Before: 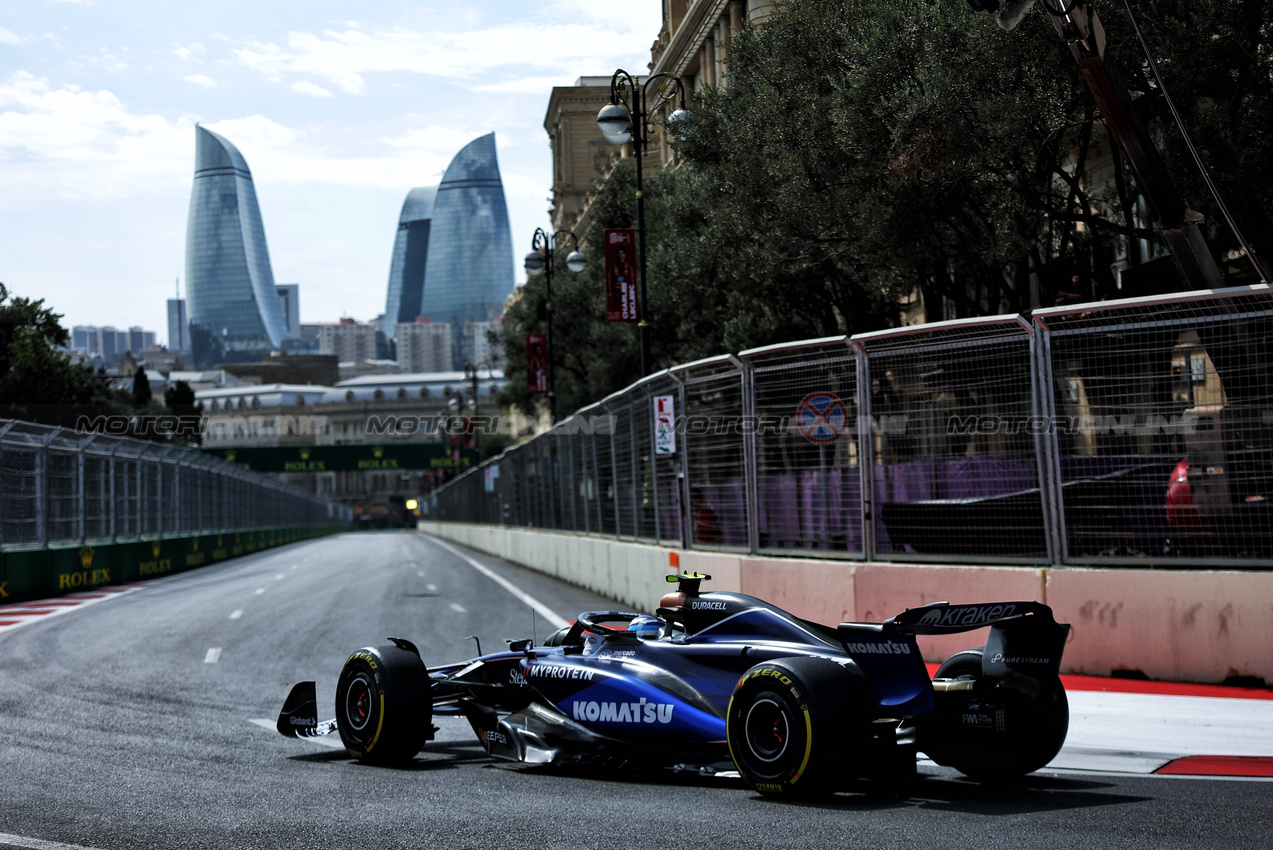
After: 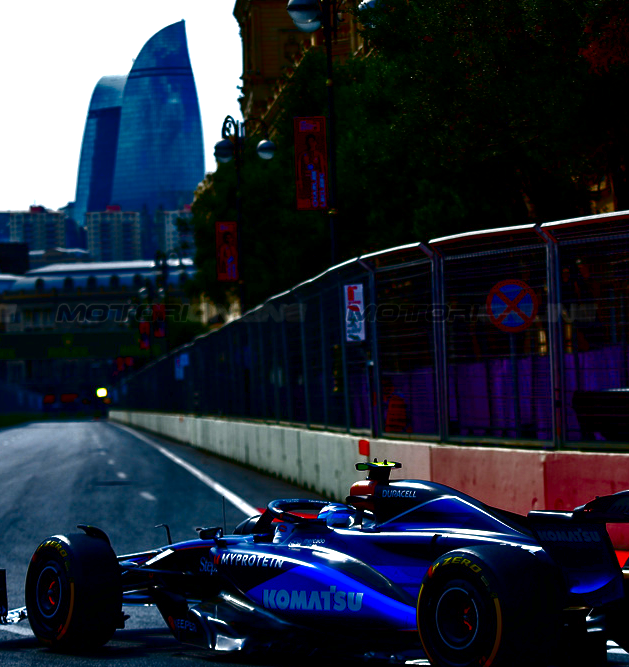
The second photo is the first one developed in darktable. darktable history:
crop and rotate: angle 0.02°, left 24.353%, top 13.219%, right 26.156%, bottom 8.224%
contrast brightness saturation: brightness -1, saturation 1
color balance rgb: perceptual saturation grading › global saturation 20%, perceptual saturation grading › highlights -50%, perceptual saturation grading › shadows 30%, perceptual brilliance grading › global brilliance 10%, perceptual brilliance grading › shadows 15%
